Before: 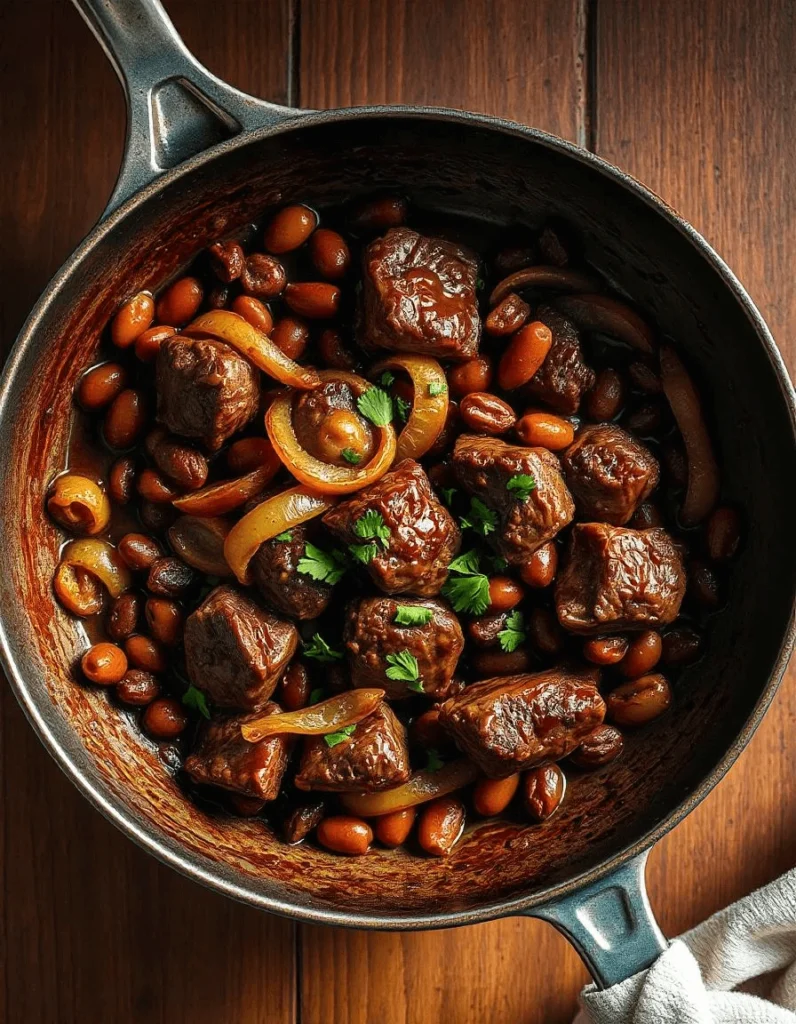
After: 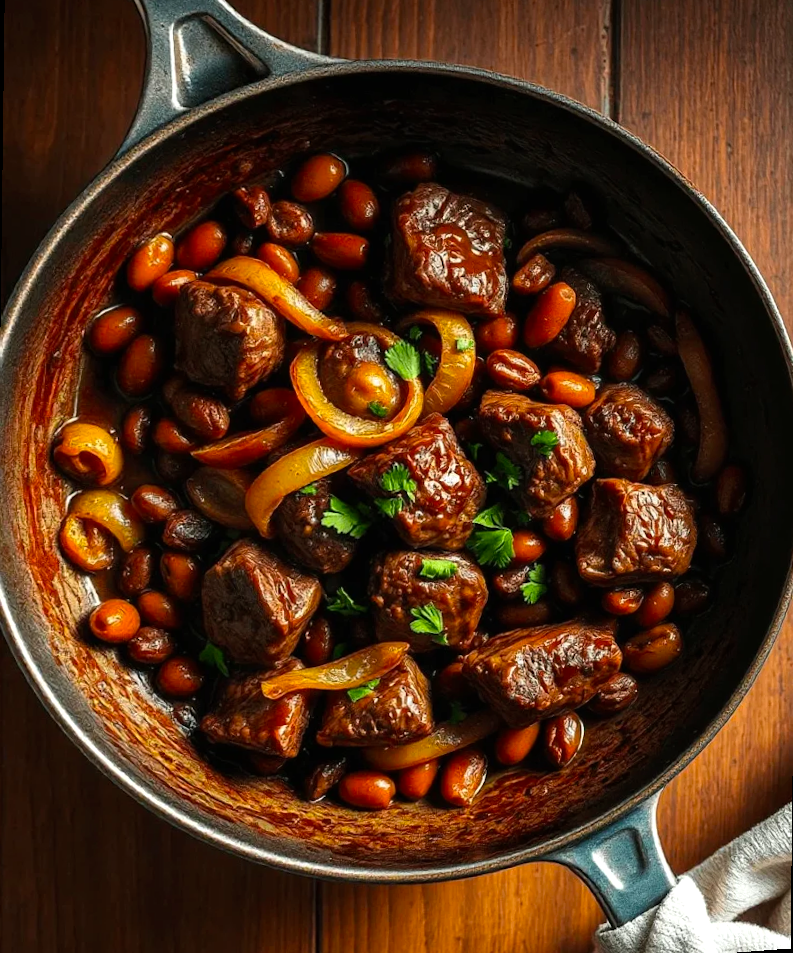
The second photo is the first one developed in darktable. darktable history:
rotate and perspective: rotation 0.679°, lens shift (horizontal) 0.136, crop left 0.009, crop right 0.991, crop top 0.078, crop bottom 0.95
color balance: contrast 6.48%, output saturation 113.3%
